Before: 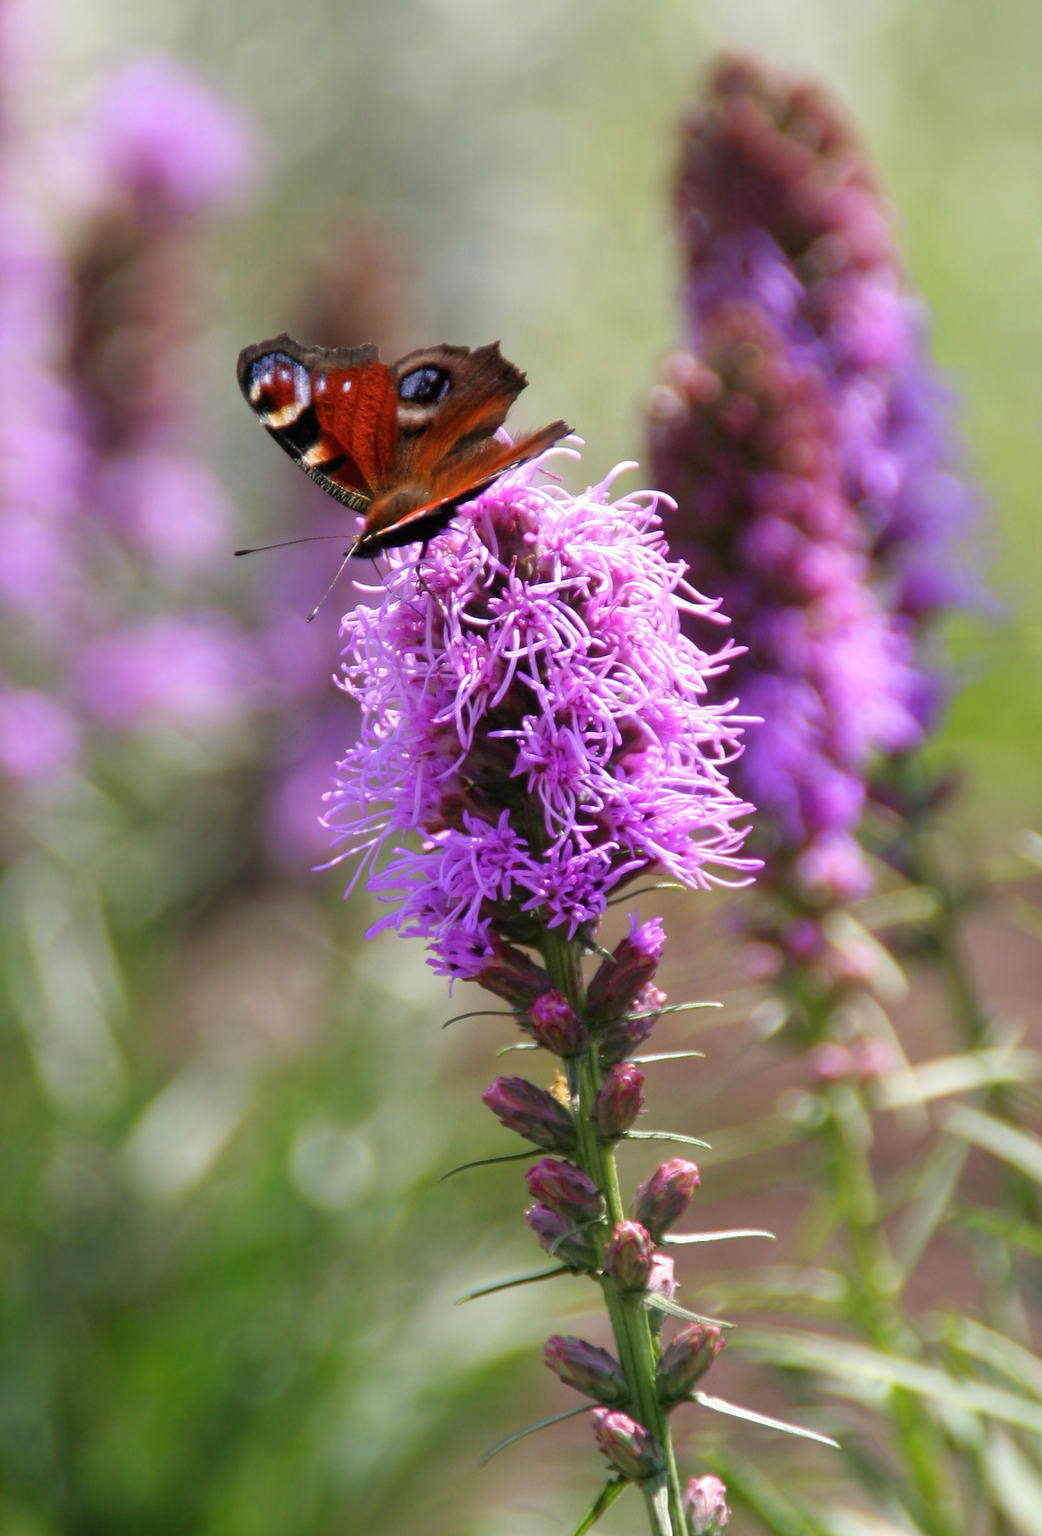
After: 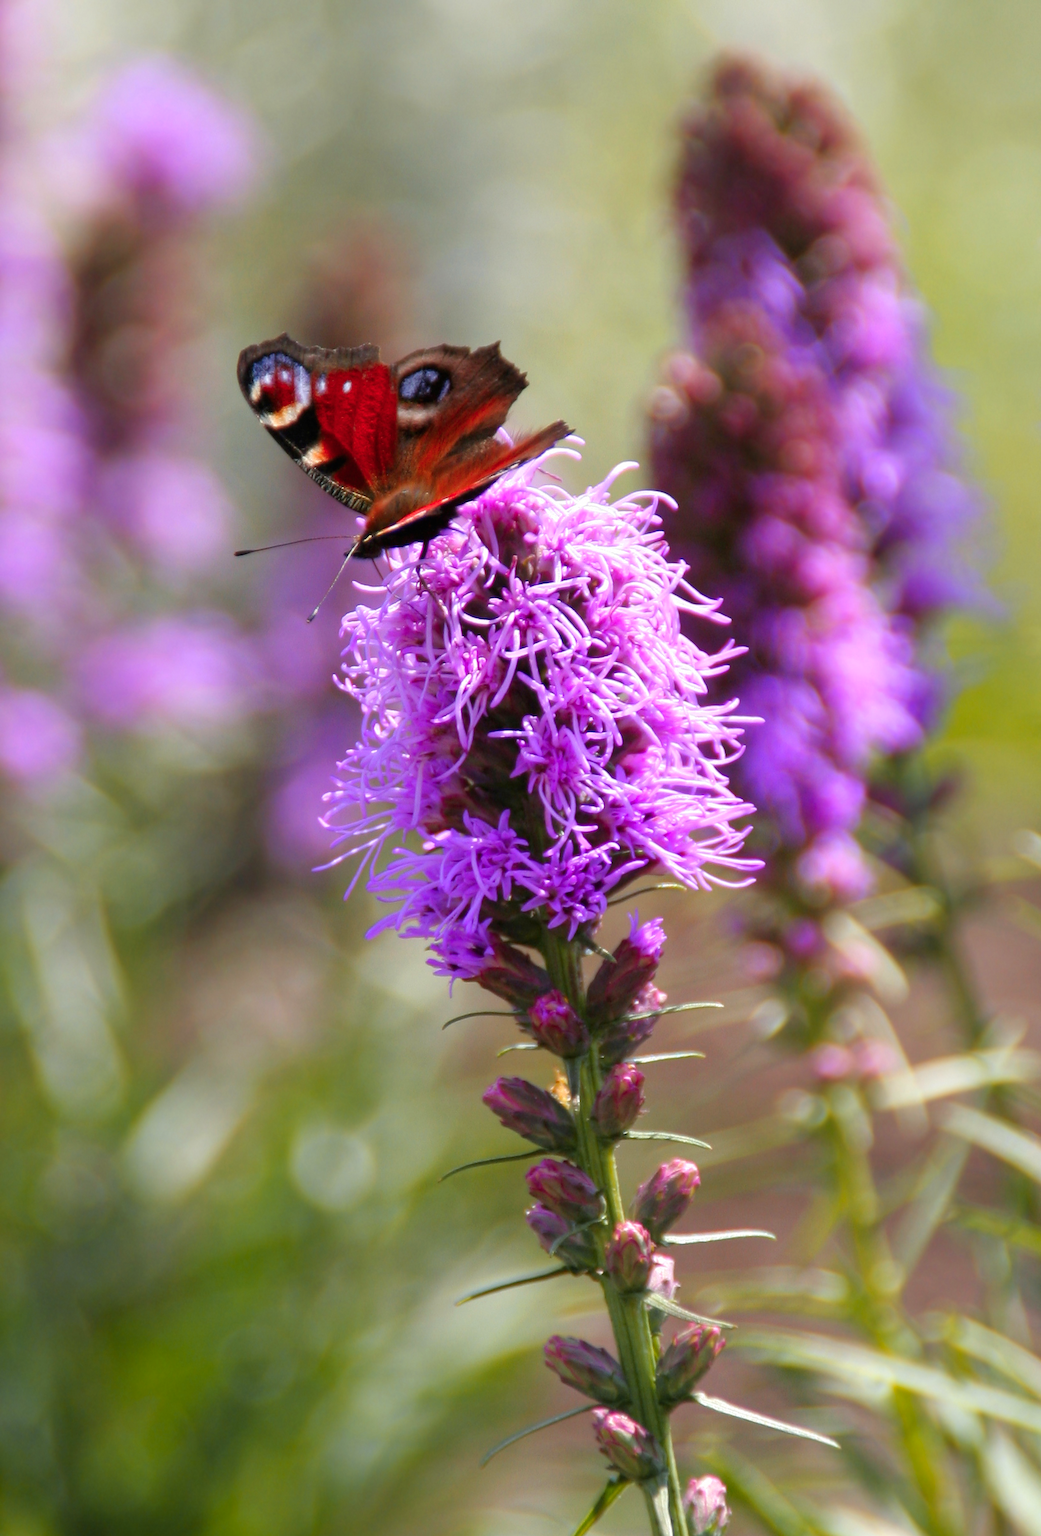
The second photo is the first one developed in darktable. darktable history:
color zones: curves: ch1 [(0.309, 0.524) (0.41, 0.329) (0.508, 0.509)]; ch2 [(0.25, 0.457) (0.75, 0.5)]
